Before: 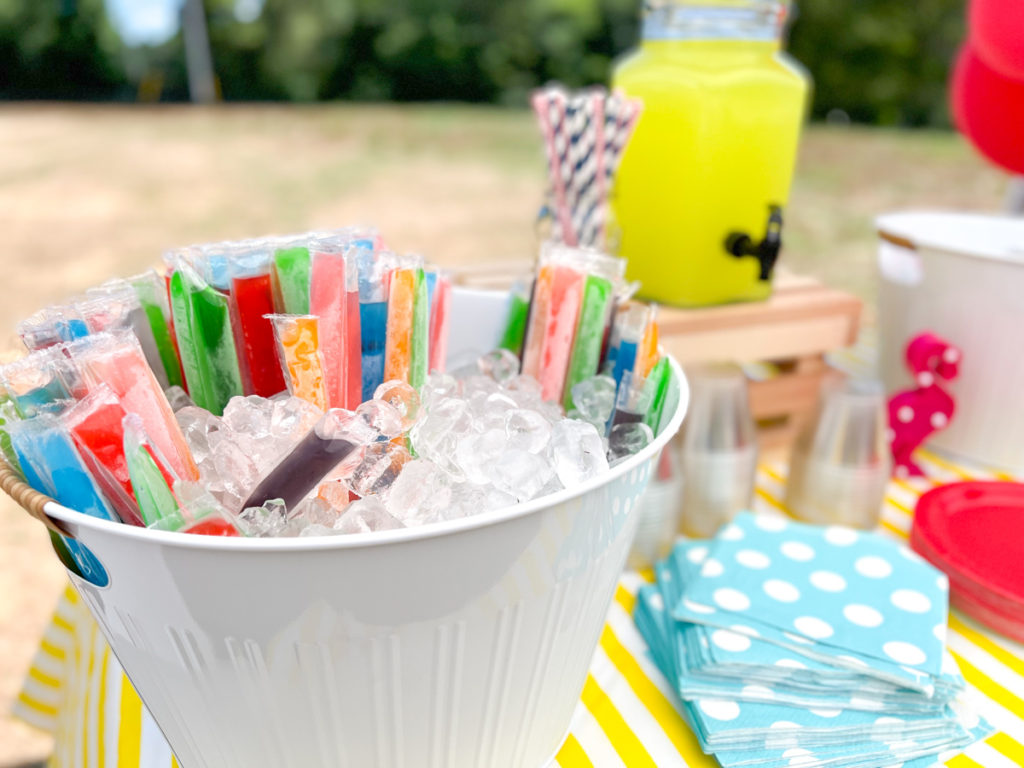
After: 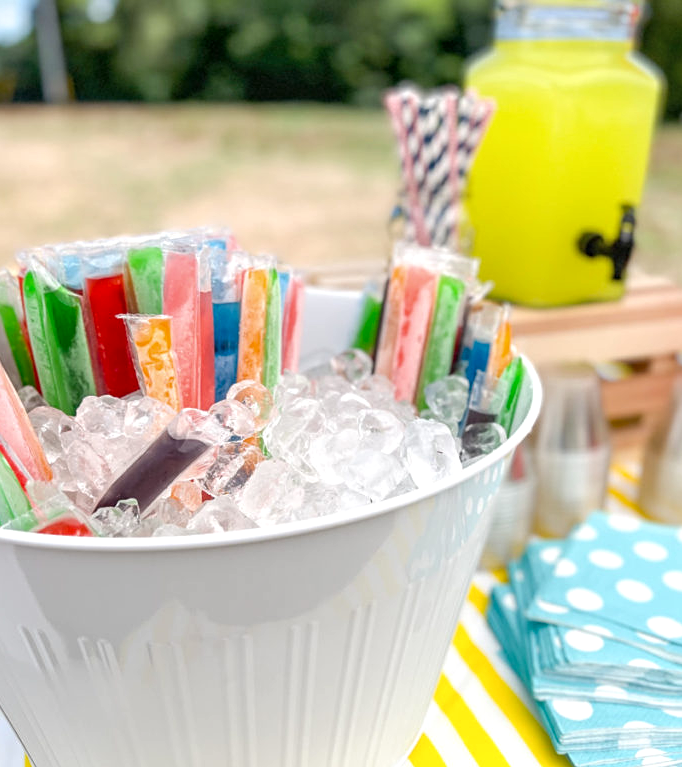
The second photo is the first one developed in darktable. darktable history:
sharpen: amount 0.2
local contrast: on, module defaults
crop and rotate: left 14.436%, right 18.898%
